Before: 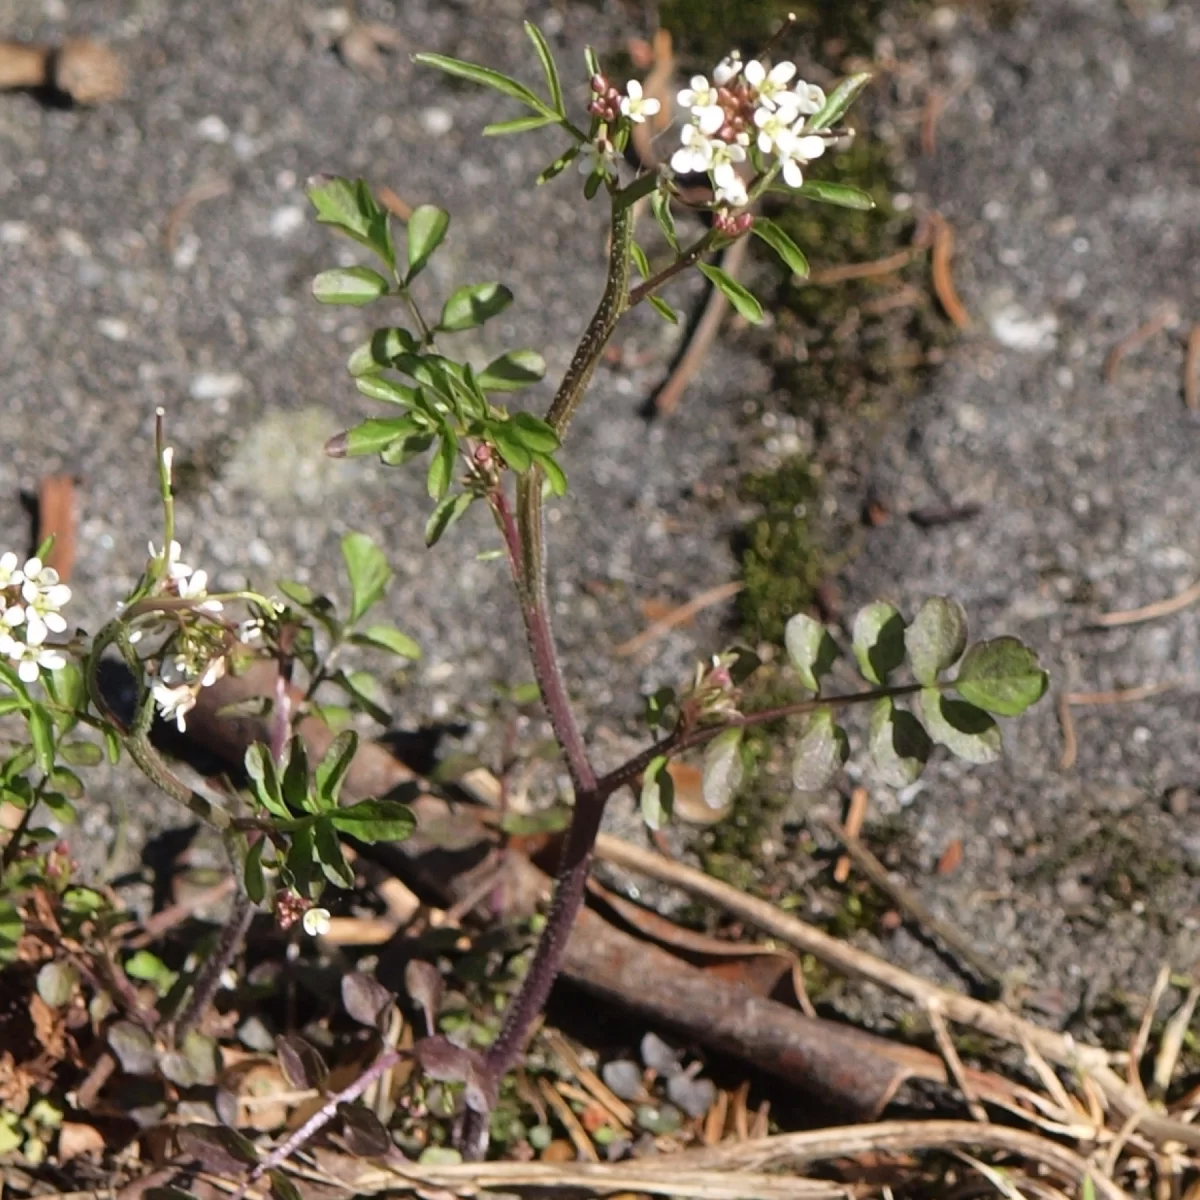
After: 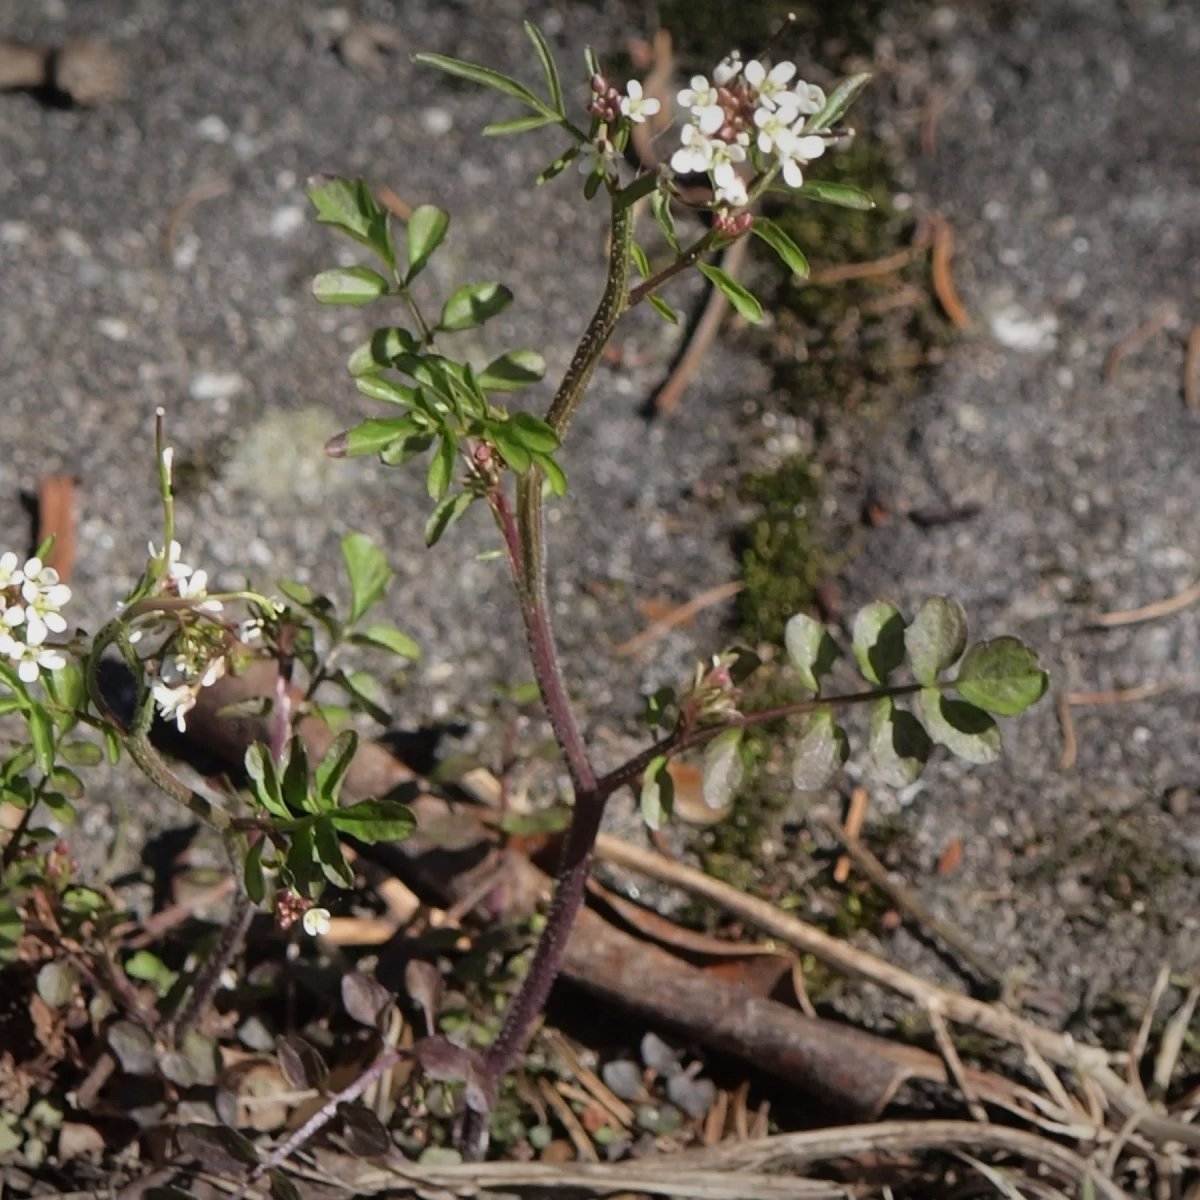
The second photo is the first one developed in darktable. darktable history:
exposure: exposure -0.276 EV, compensate highlight preservation false
vignetting: fall-off start 97.86%, fall-off radius 99.06%, width/height ratio 1.376
